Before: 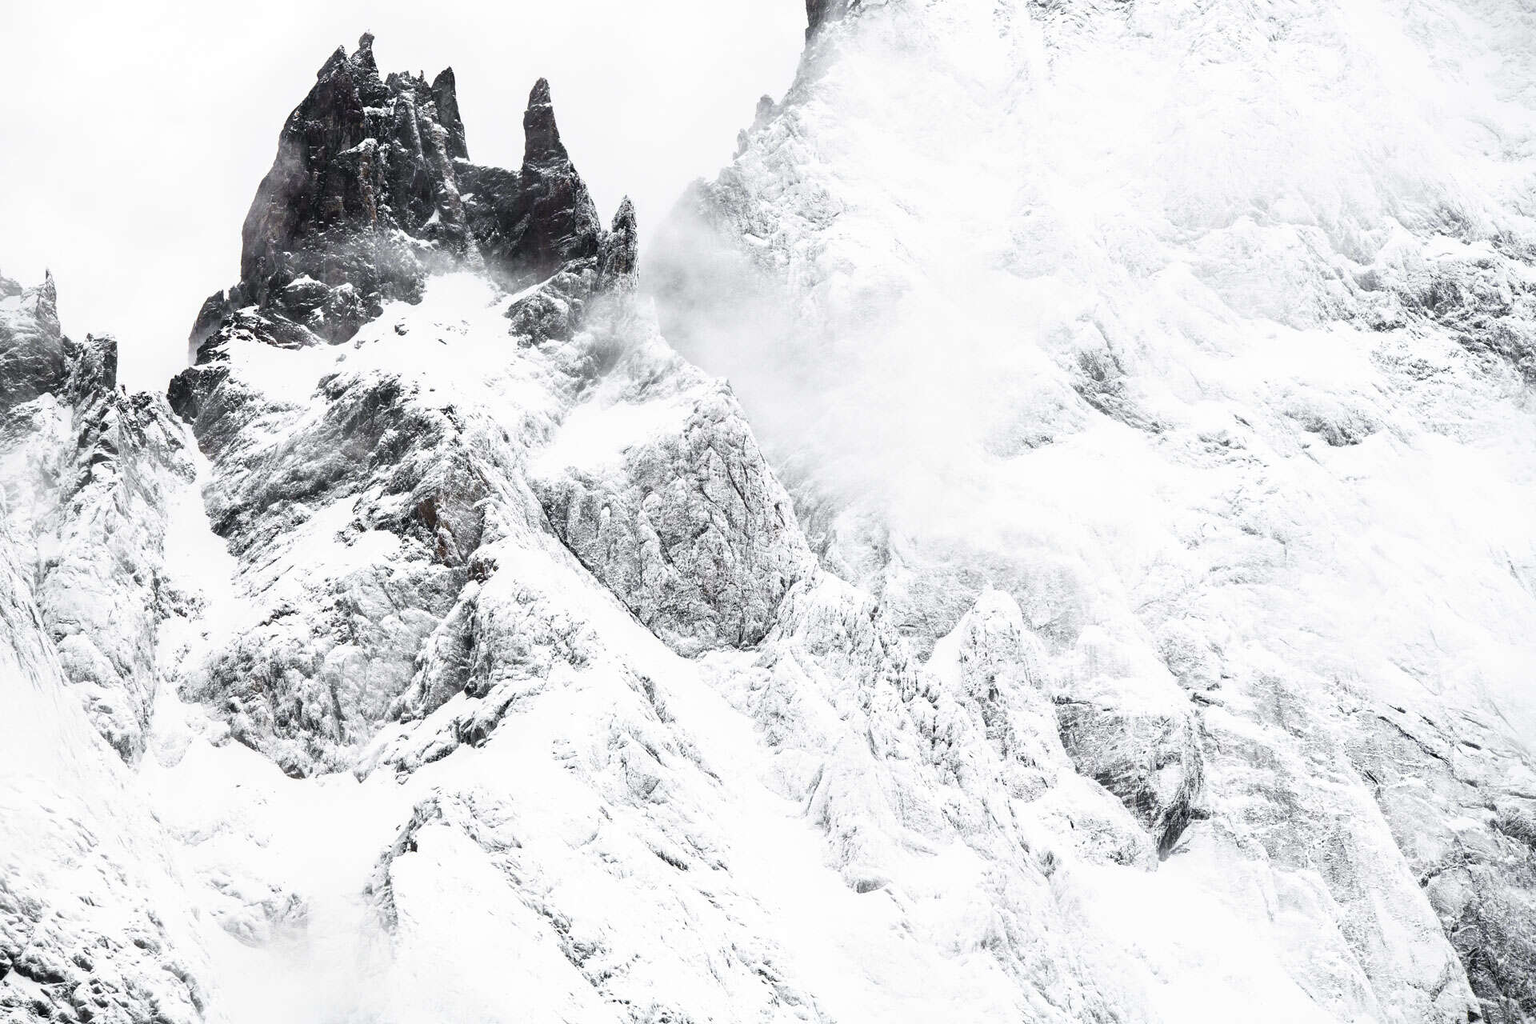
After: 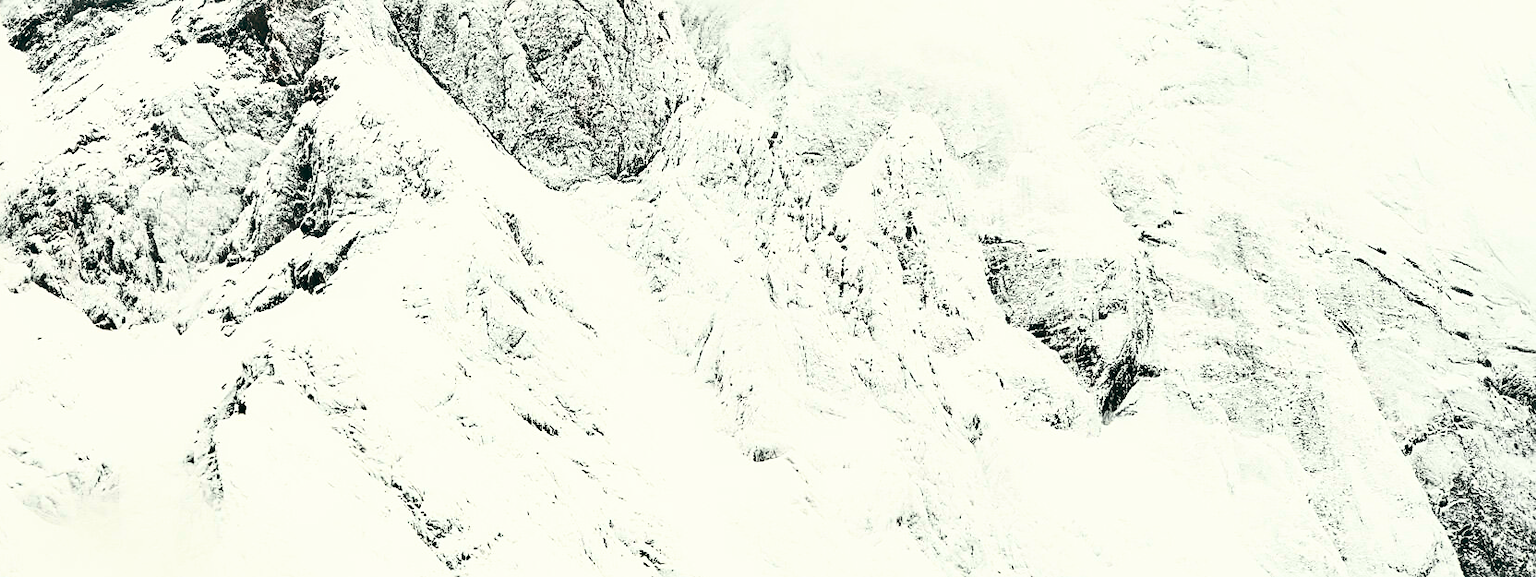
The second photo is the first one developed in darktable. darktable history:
sharpen: on, module defaults
color zones: curves: ch2 [(0, 0.5) (0.143, 0.5) (0.286, 0.416) (0.429, 0.5) (0.571, 0.5) (0.714, 0.5) (0.857, 0.5) (1, 0.5)]
shadows and highlights: low approximation 0.01, soften with gaussian
tone equalizer: on, module defaults
levels: levels [0, 0.51, 1]
contrast brightness saturation: contrast 0.57, brightness 0.57, saturation -0.34
crop and rotate: left 13.306%, top 48.129%, bottom 2.928%
color balance: lift [1.005, 0.99, 1.007, 1.01], gamma [1, 1.034, 1.032, 0.966], gain [0.873, 1.055, 1.067, 0.933]
